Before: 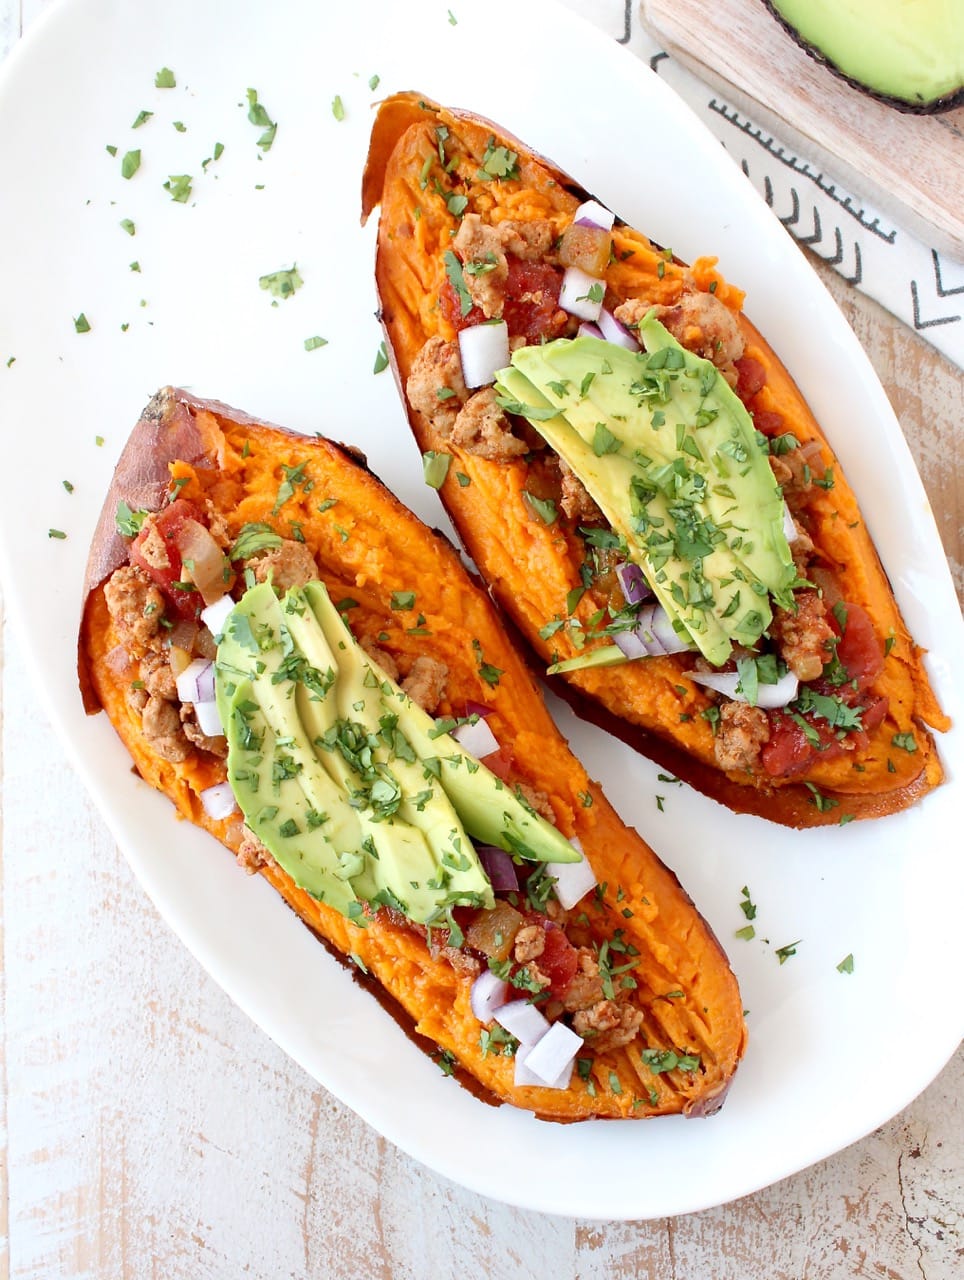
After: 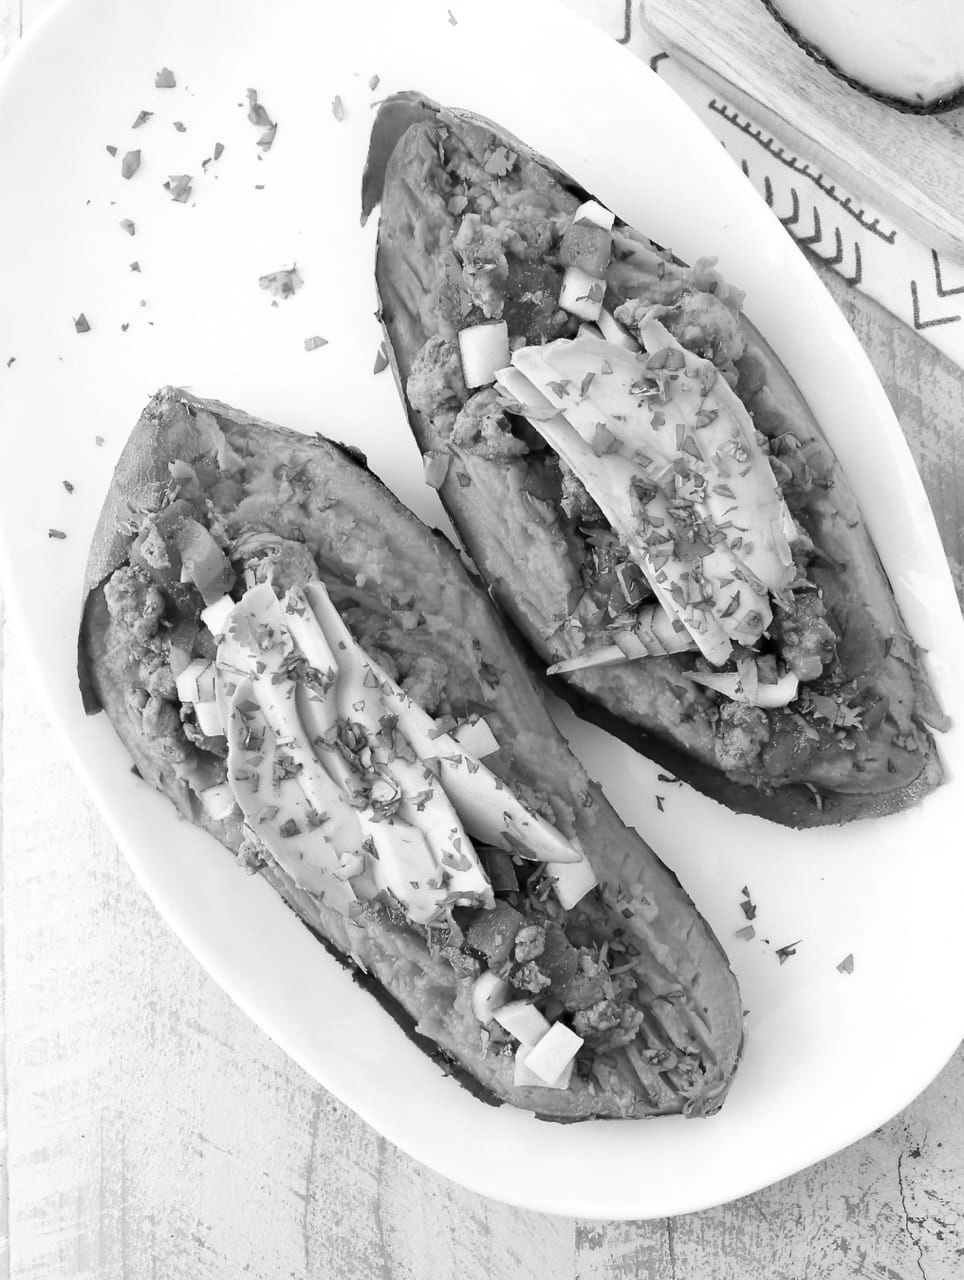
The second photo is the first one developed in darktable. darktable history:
monochrome: on, module defaults
color balance: output saturation 120%
